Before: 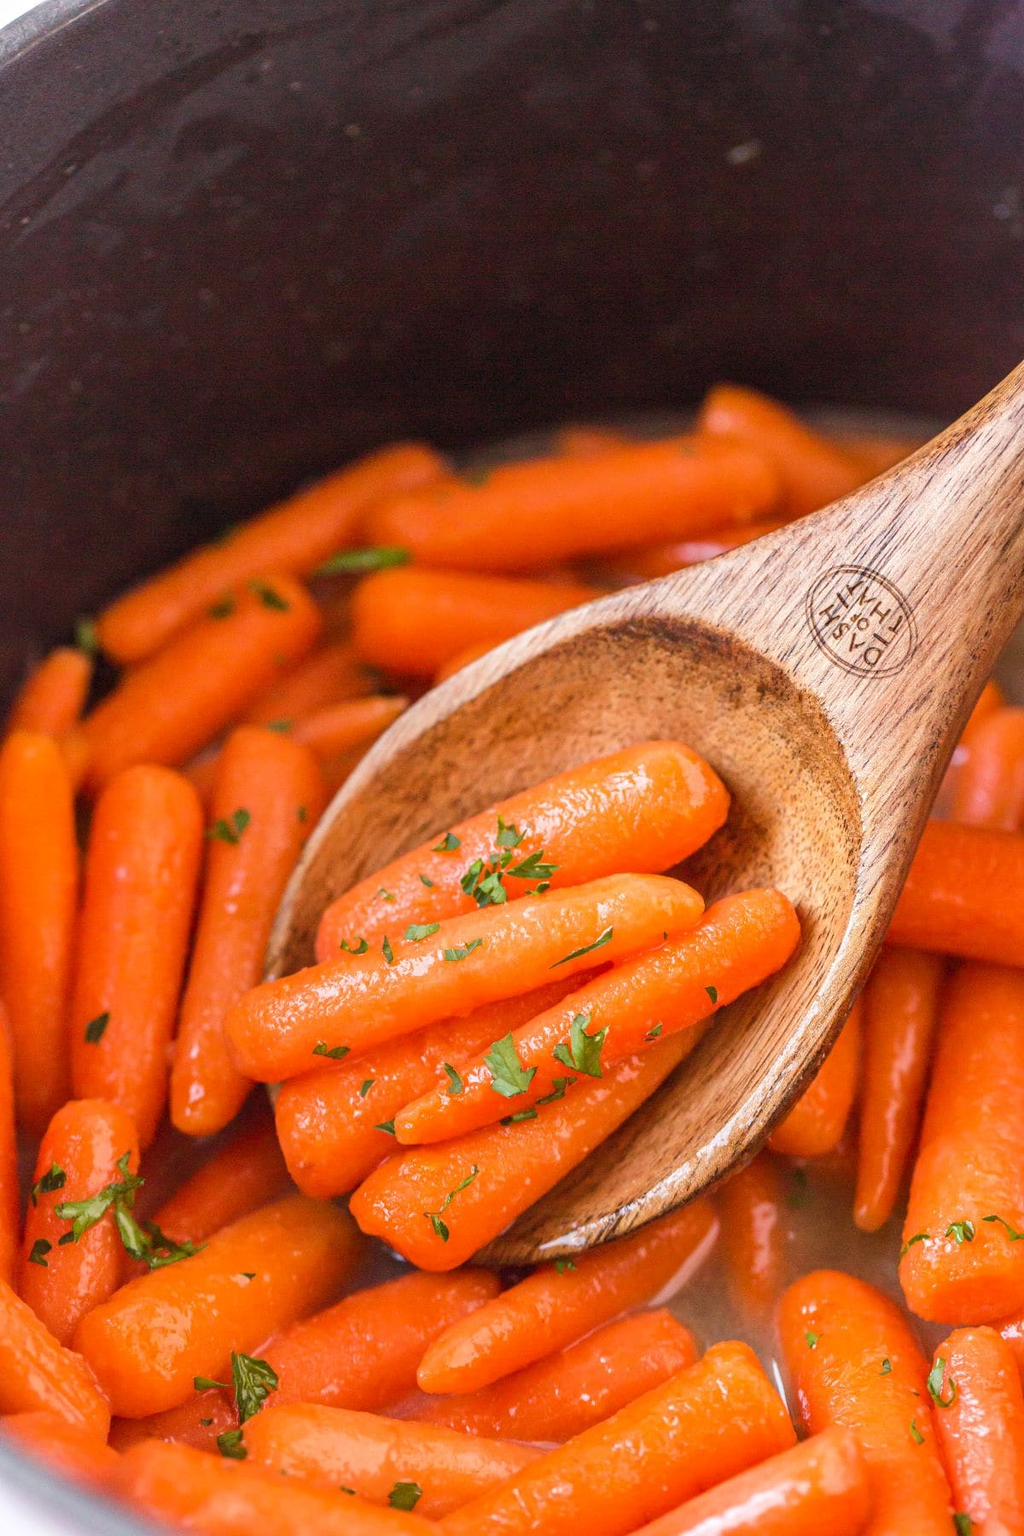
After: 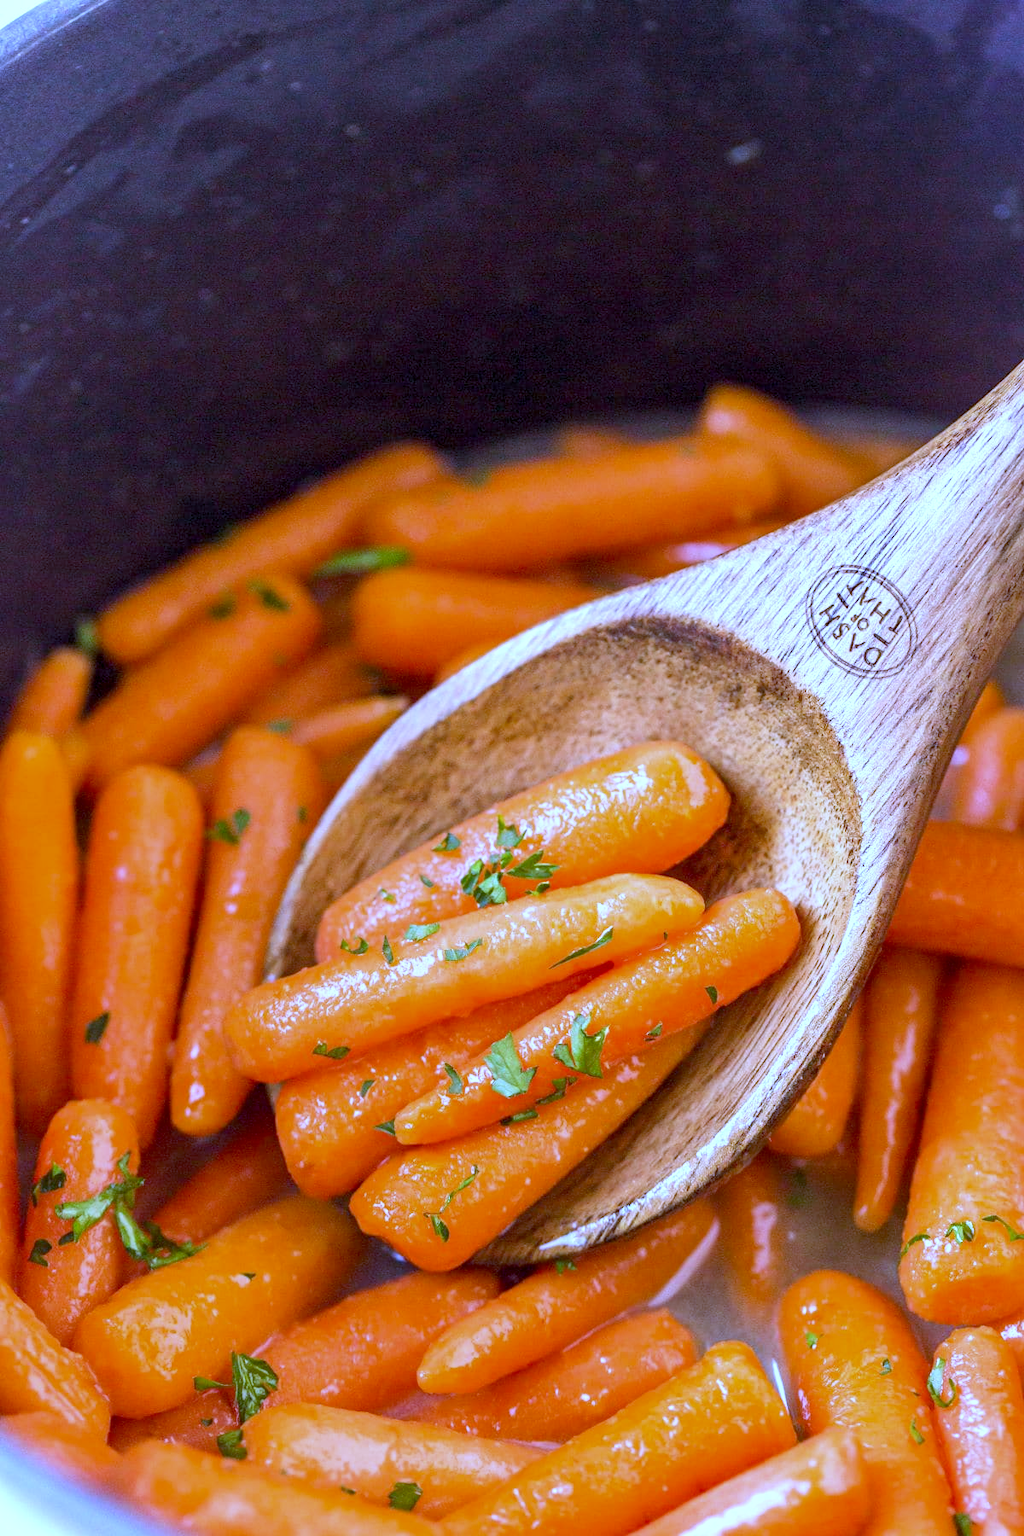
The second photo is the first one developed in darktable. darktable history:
exposure: black level correction 0.005, exposure 0.417 EV, compensate highlight preservation false
white balance: red 0.766, blue 1.537
